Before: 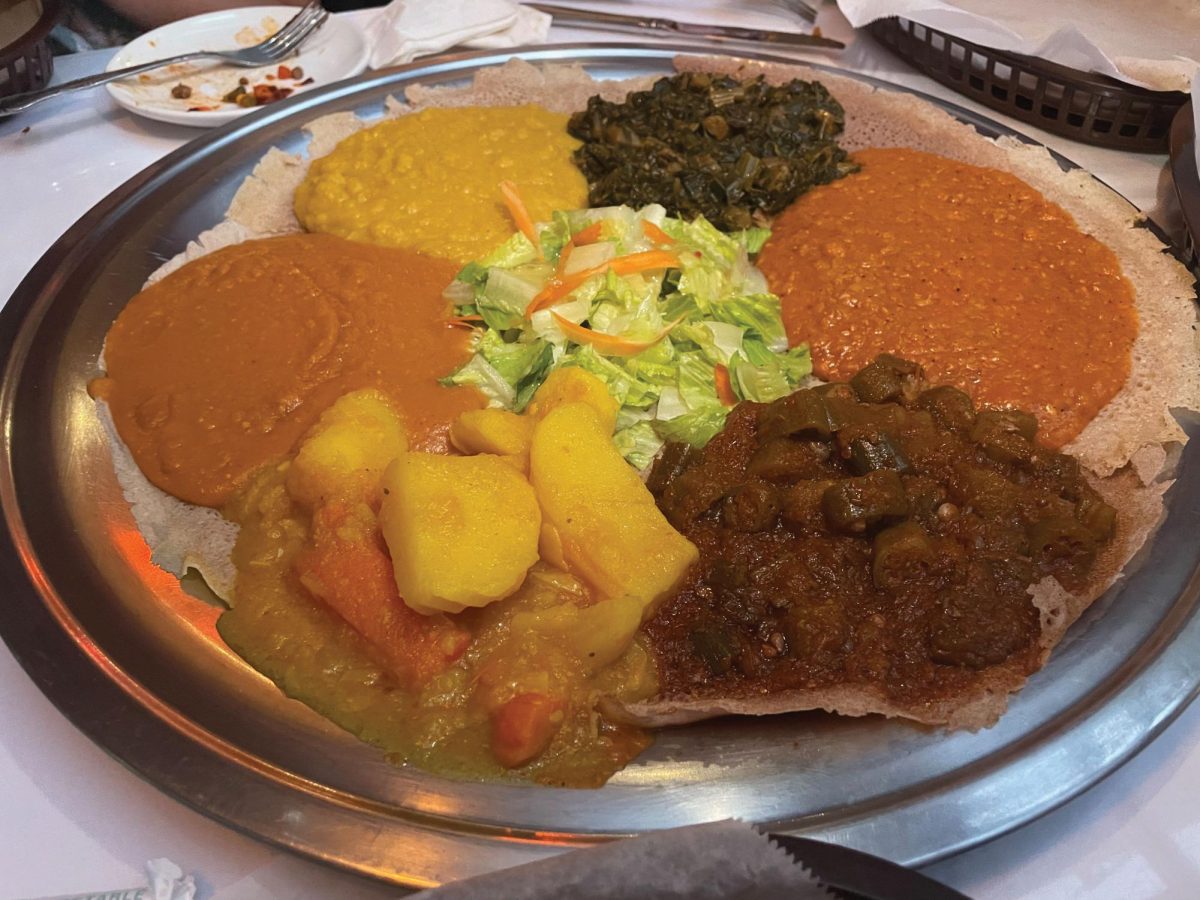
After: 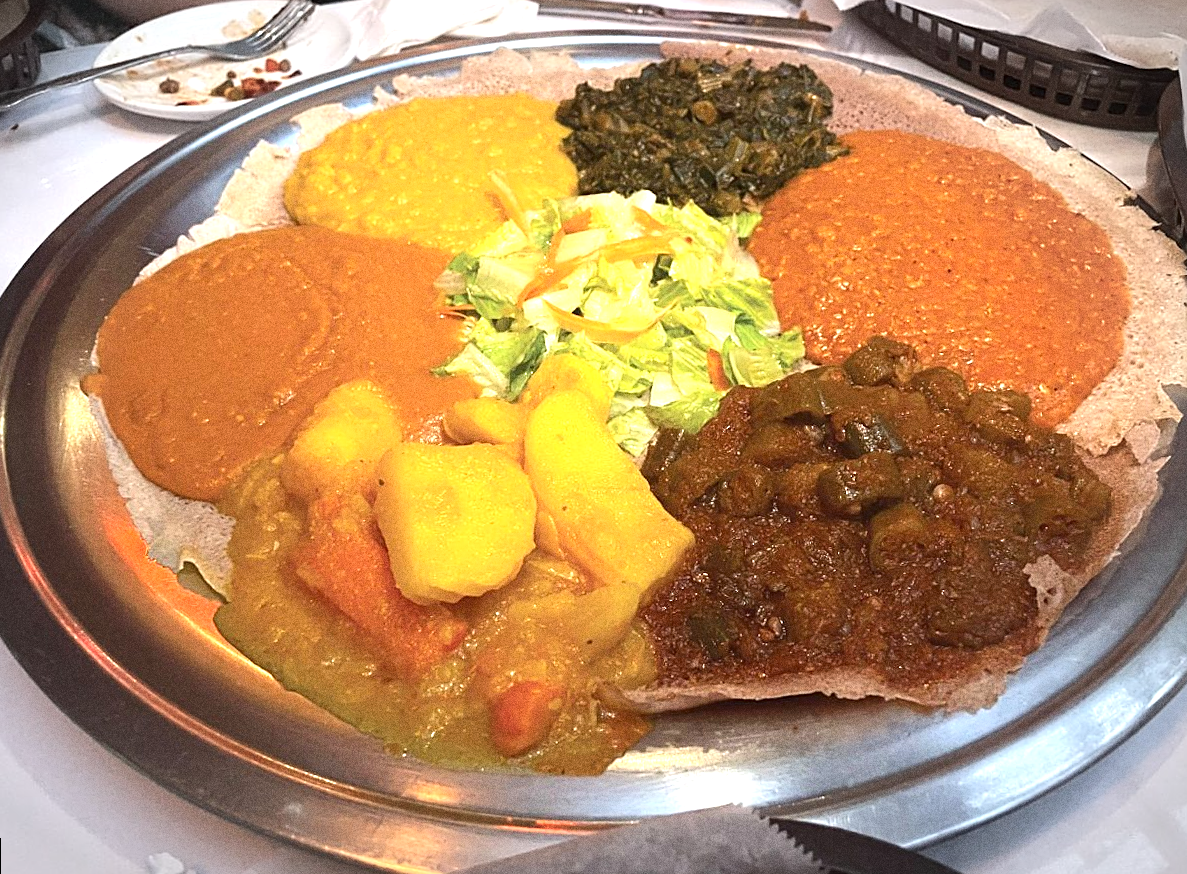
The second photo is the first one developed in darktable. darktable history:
grain: coarseness 0.09 ISO, strength 40%
sharpen: on, module defaults
rotate and perspective: rotation -1°, crop left 0.011, crop right 0.989, crop top 0.025, crop bottom 0.975
exposure: black level correction 0.001, exposure 1.129 EV, compensate exposure bias true, compensate highlight preservation false
vignetting: automatic ratio true
